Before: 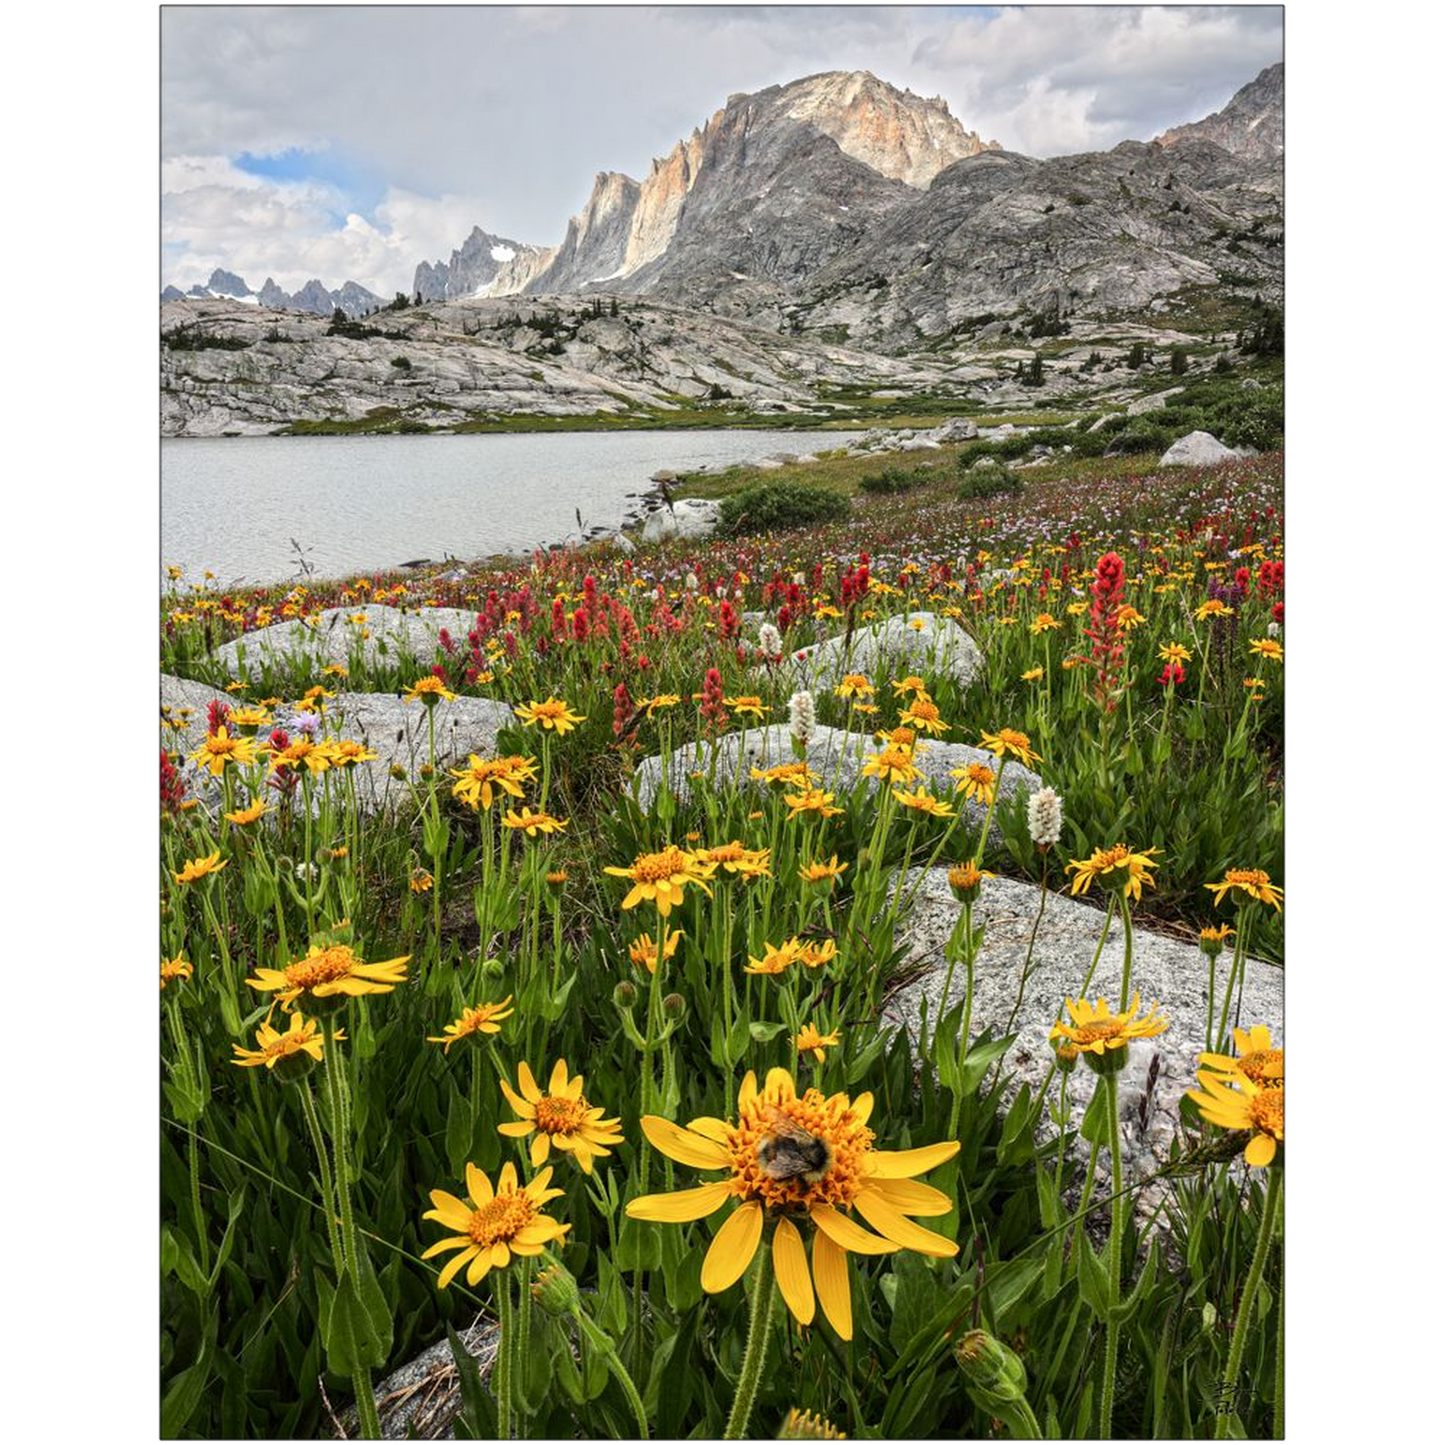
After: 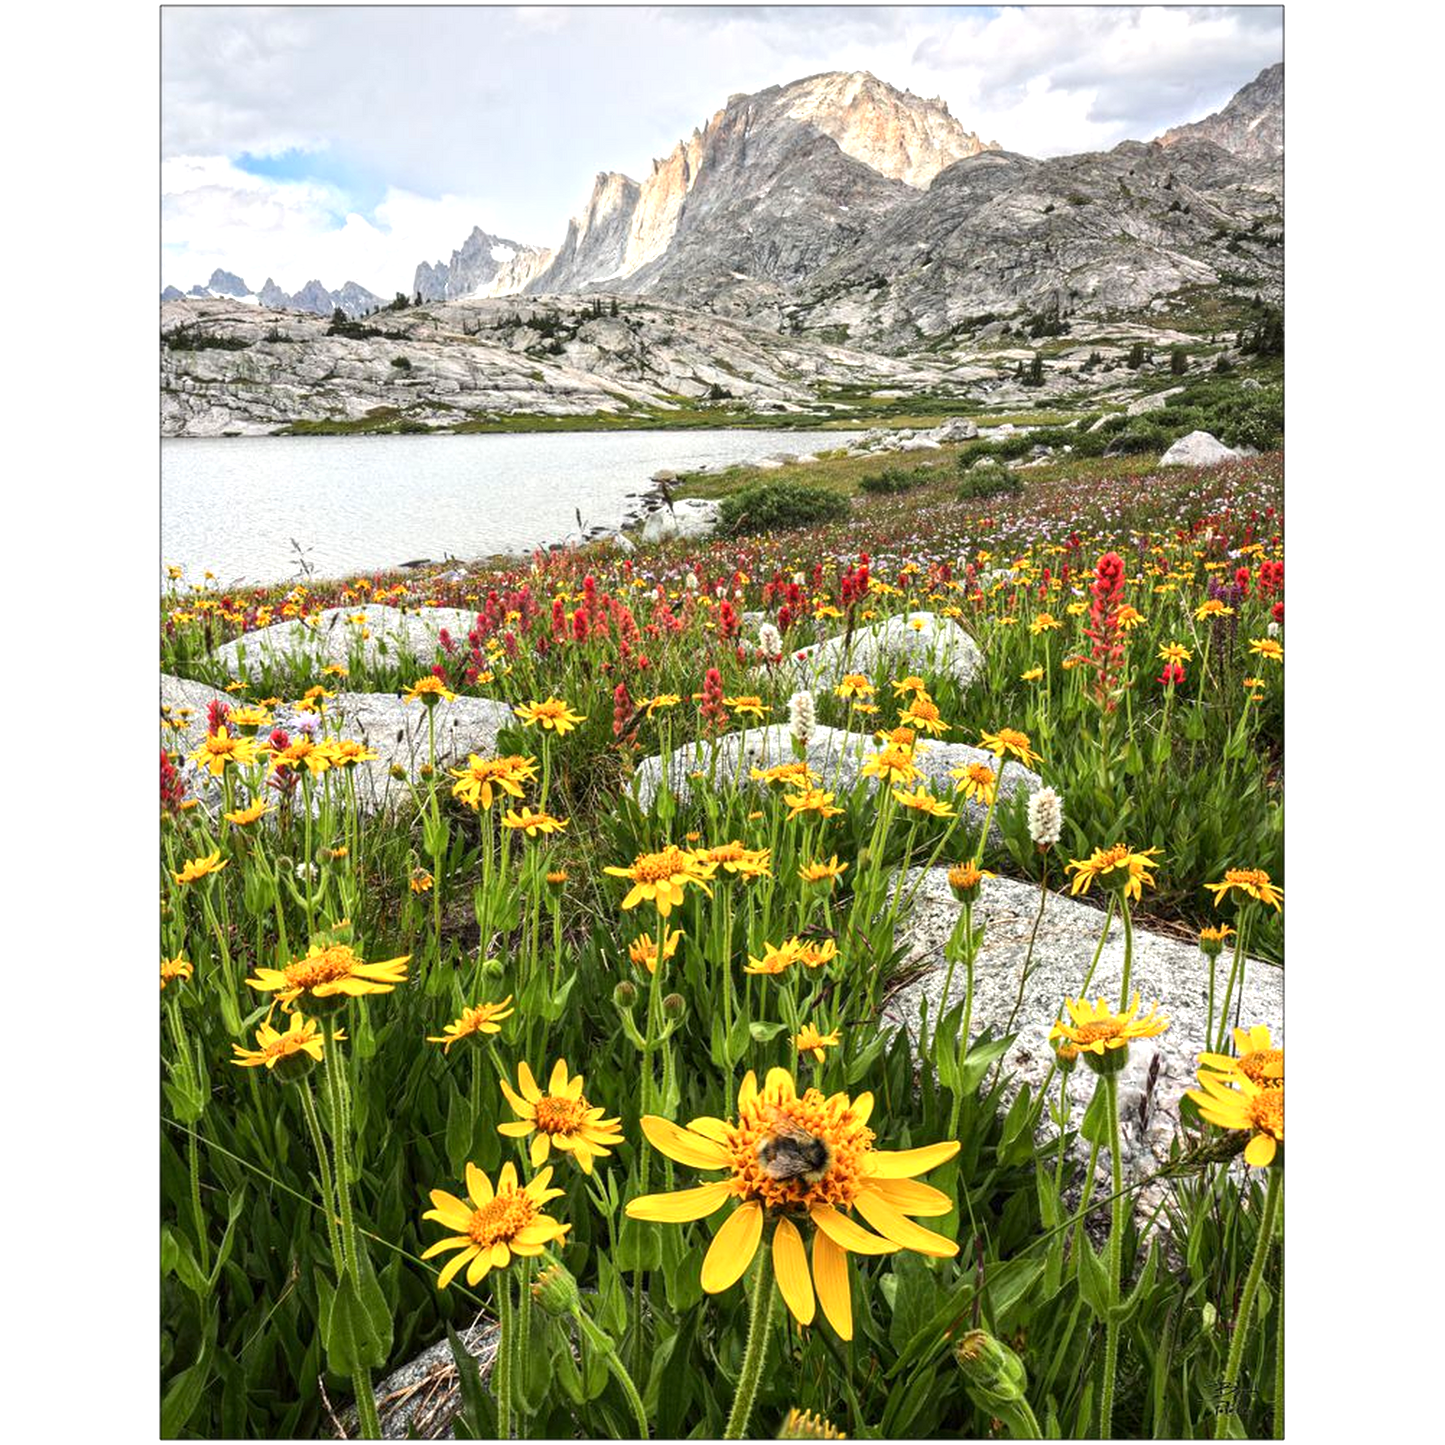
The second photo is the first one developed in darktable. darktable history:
exposure: exposure 0.602 EV, compensate highlight preservation false
